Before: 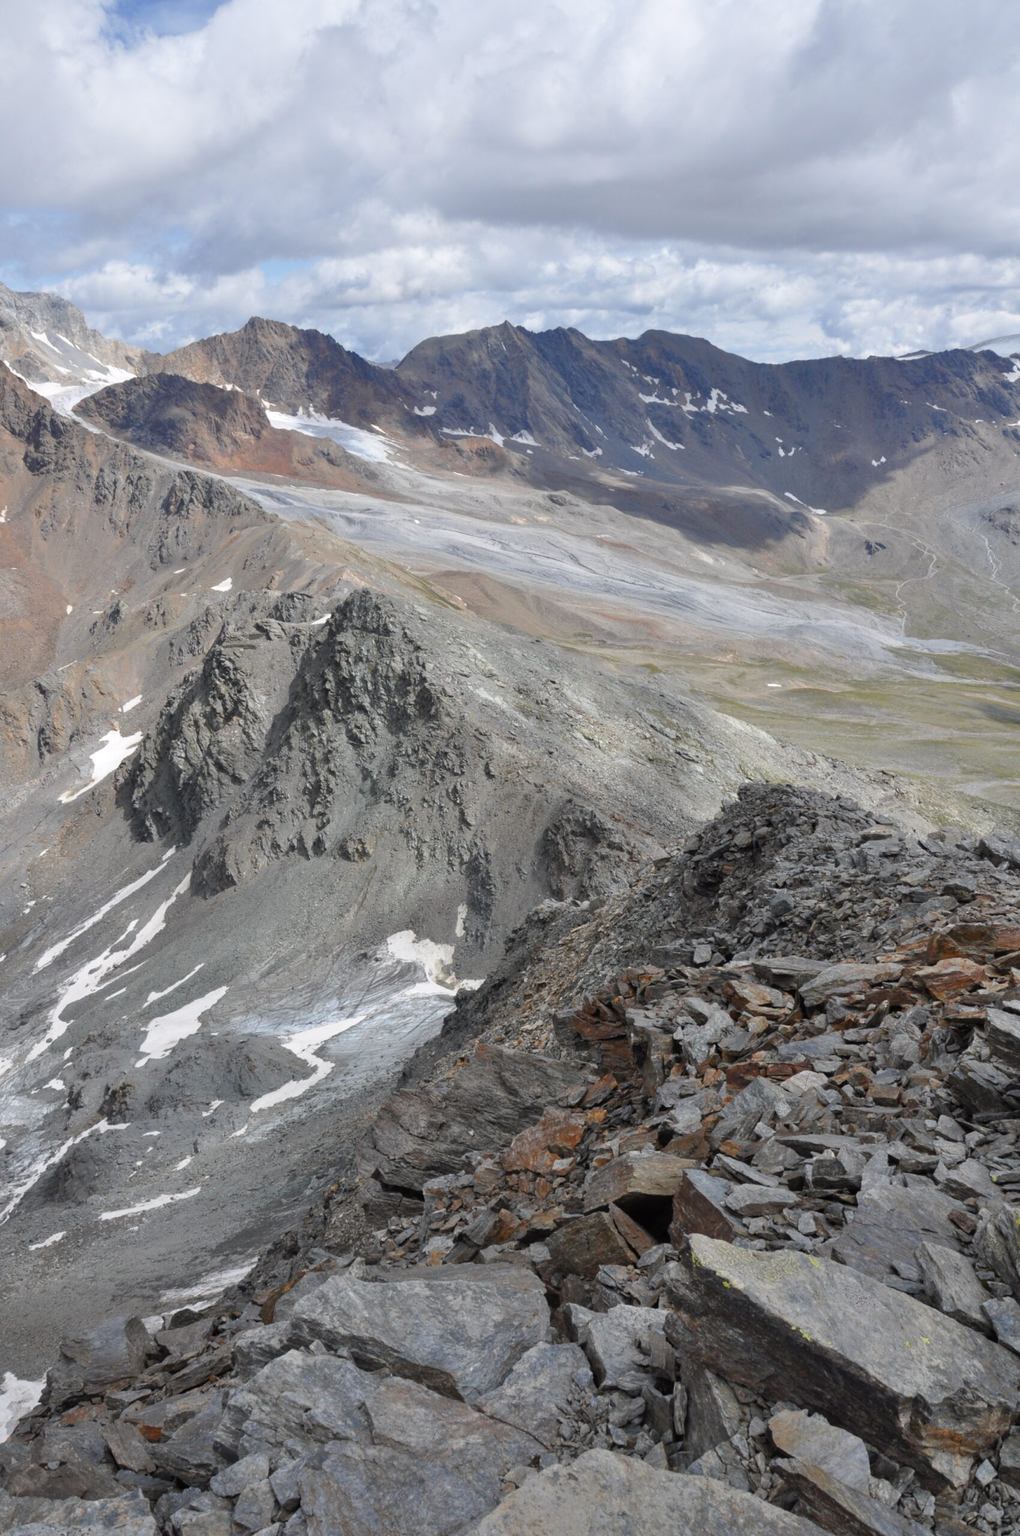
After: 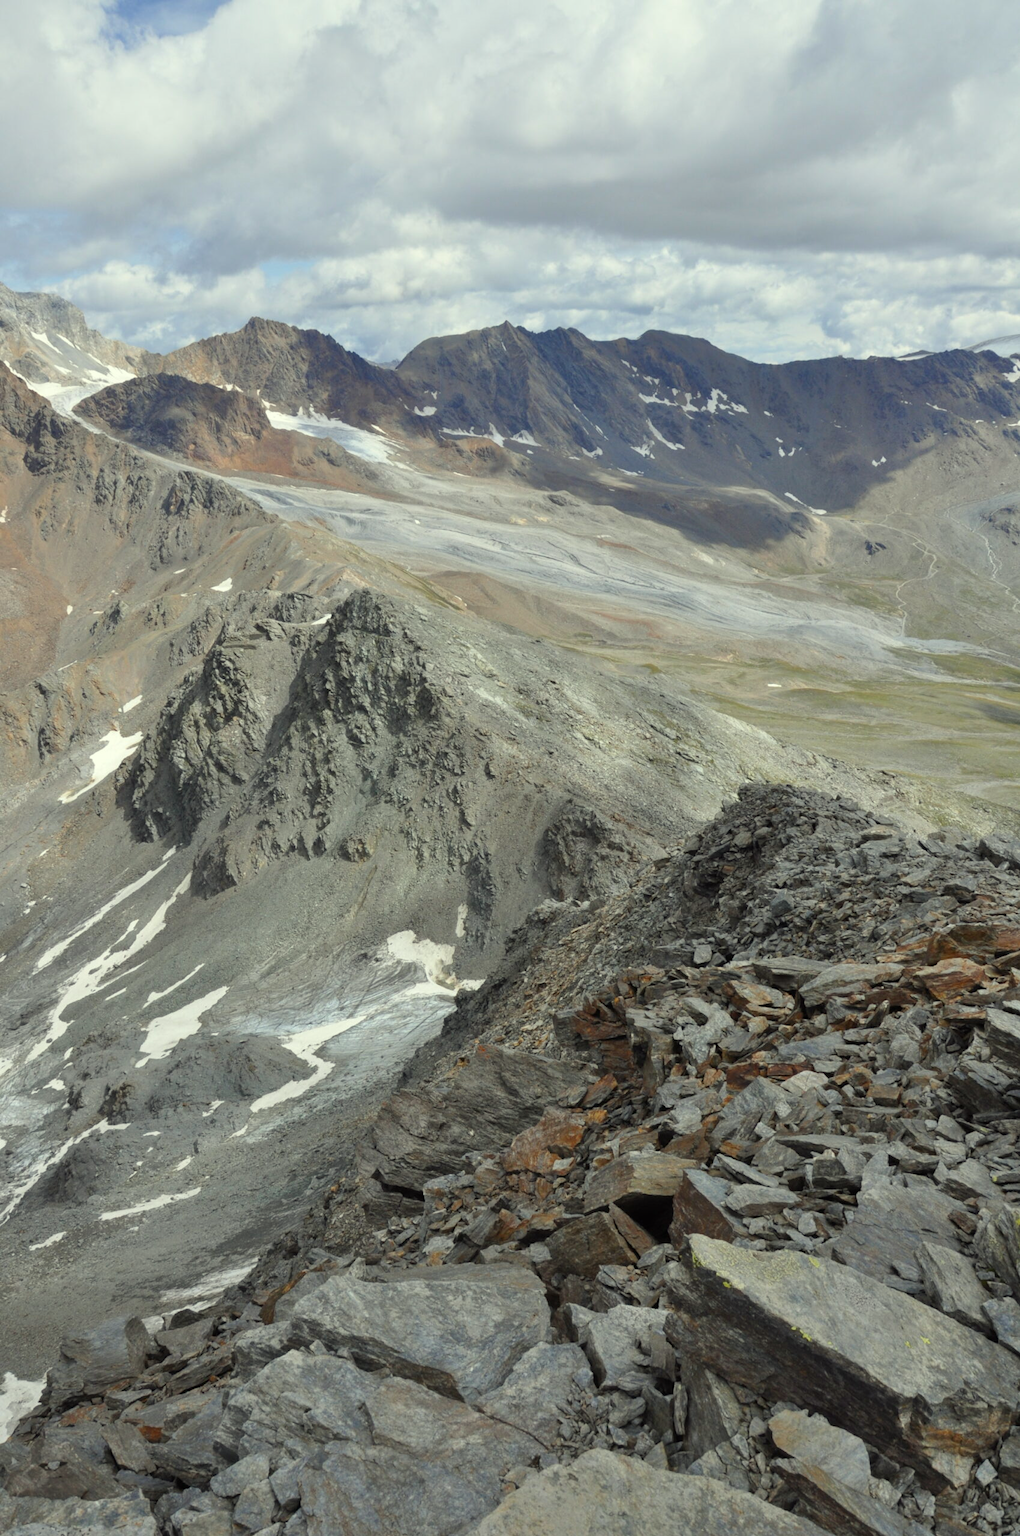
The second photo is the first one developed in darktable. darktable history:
color correction: highlights a* -5.67, highlights b* 10.79
